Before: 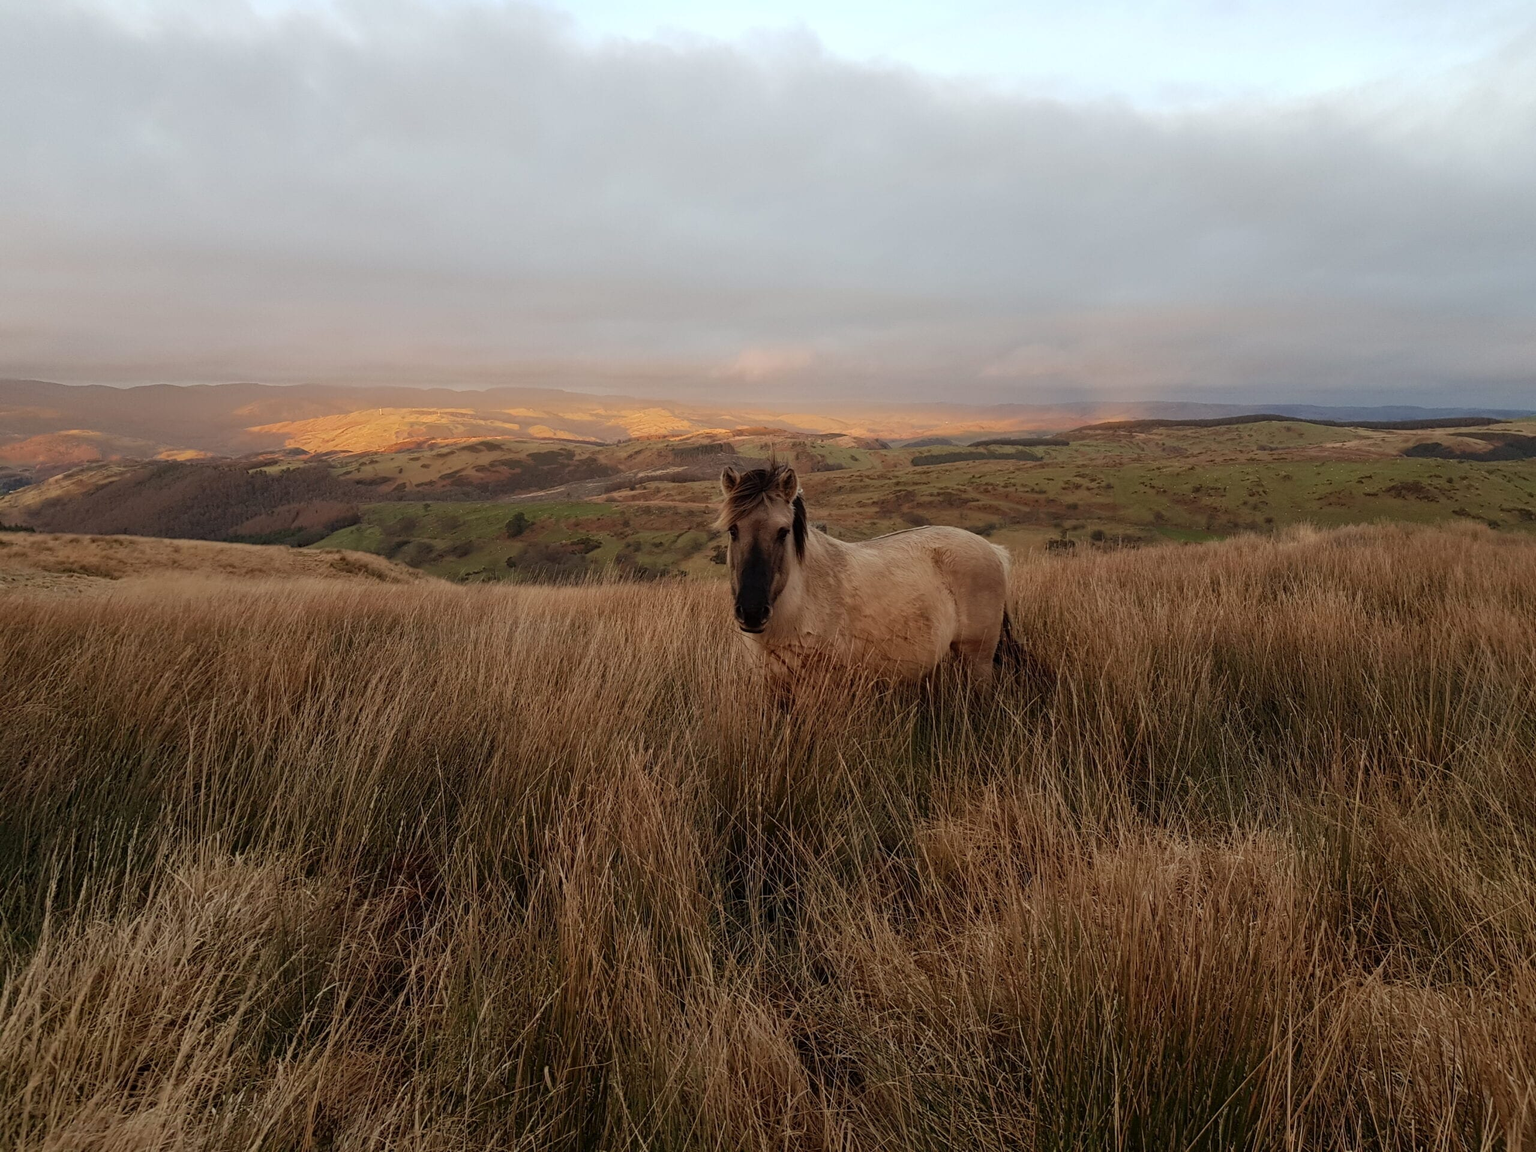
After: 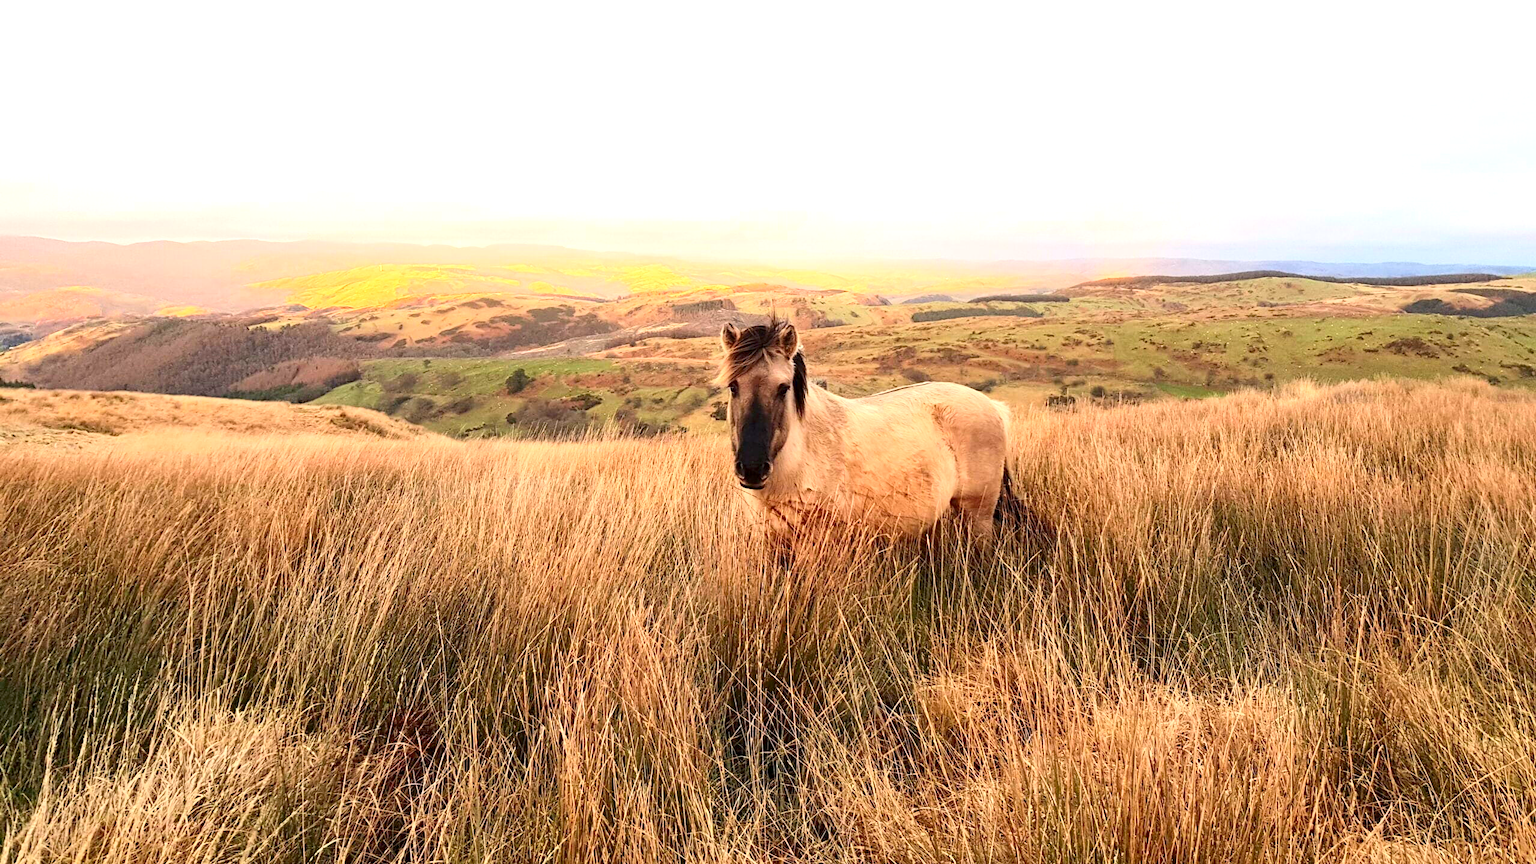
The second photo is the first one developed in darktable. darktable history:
contrast brightness saturation: contrast 0.23, brightness 0.1, saturation 0.29
exposure: black level correction 0.001, exposure 1.719 EV, compensate exposure bias true, compensate highlight preservation false
crop and rotate: top 12.5%, bottom 12.5%
